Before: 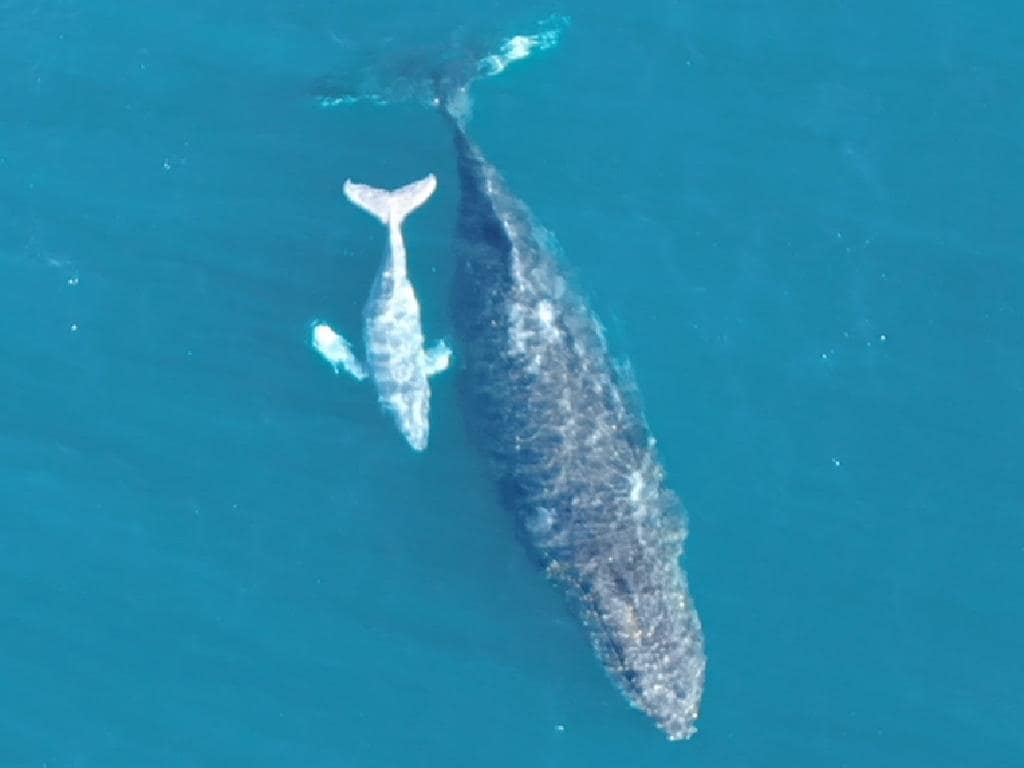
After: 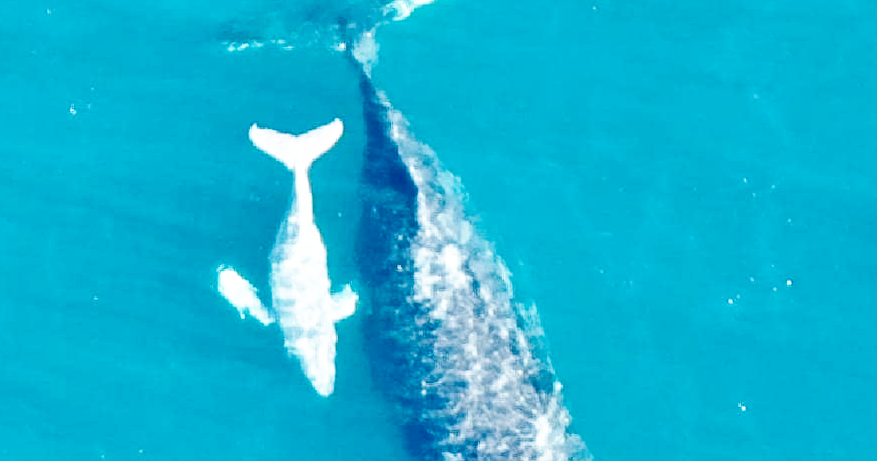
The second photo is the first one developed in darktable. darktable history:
crop and rotate: left 9.252%, top 7.267%, right 5.03%, bottom 32.599%
base curve: curves: ch0 [(0, 0) (0.007, 0.004) (0.027, 0.03) (0.046, 0.07) (0.207, 0.54) (0.442, 0.872) (0.673, 0.972) (1, 1)], preserve colors none
shadows and highlights: shadows 73.13, highlights -60.66, soften with gaussian
